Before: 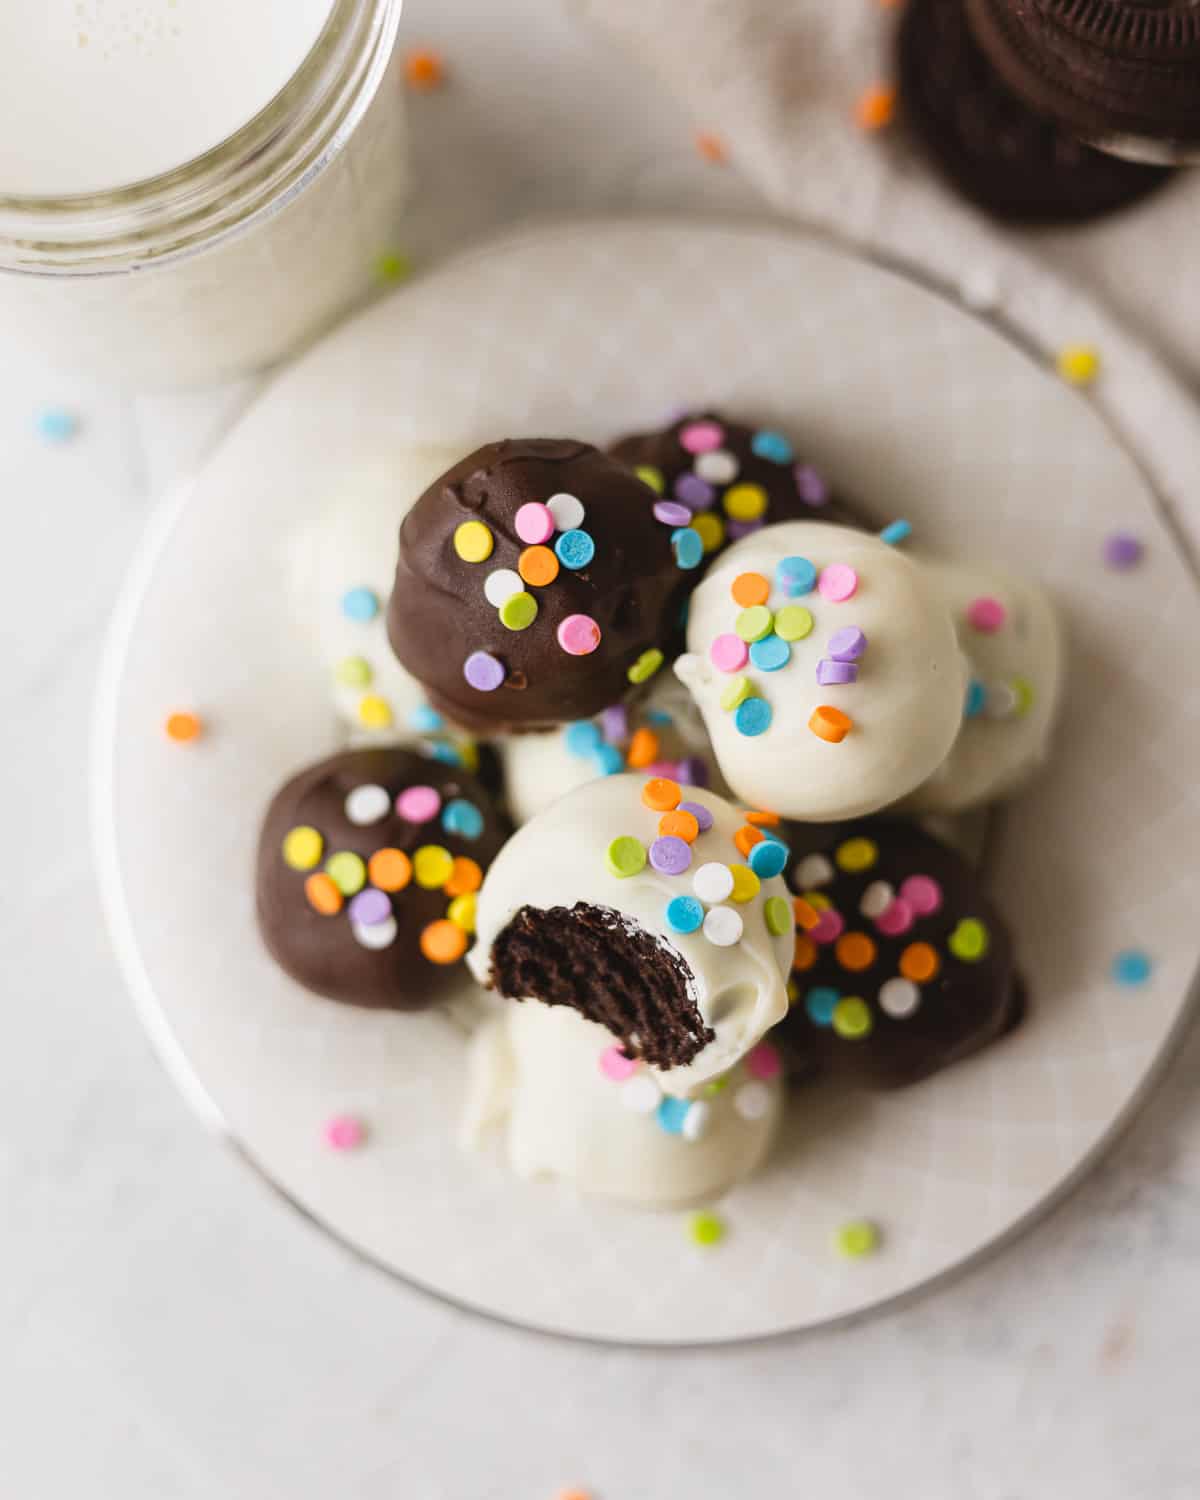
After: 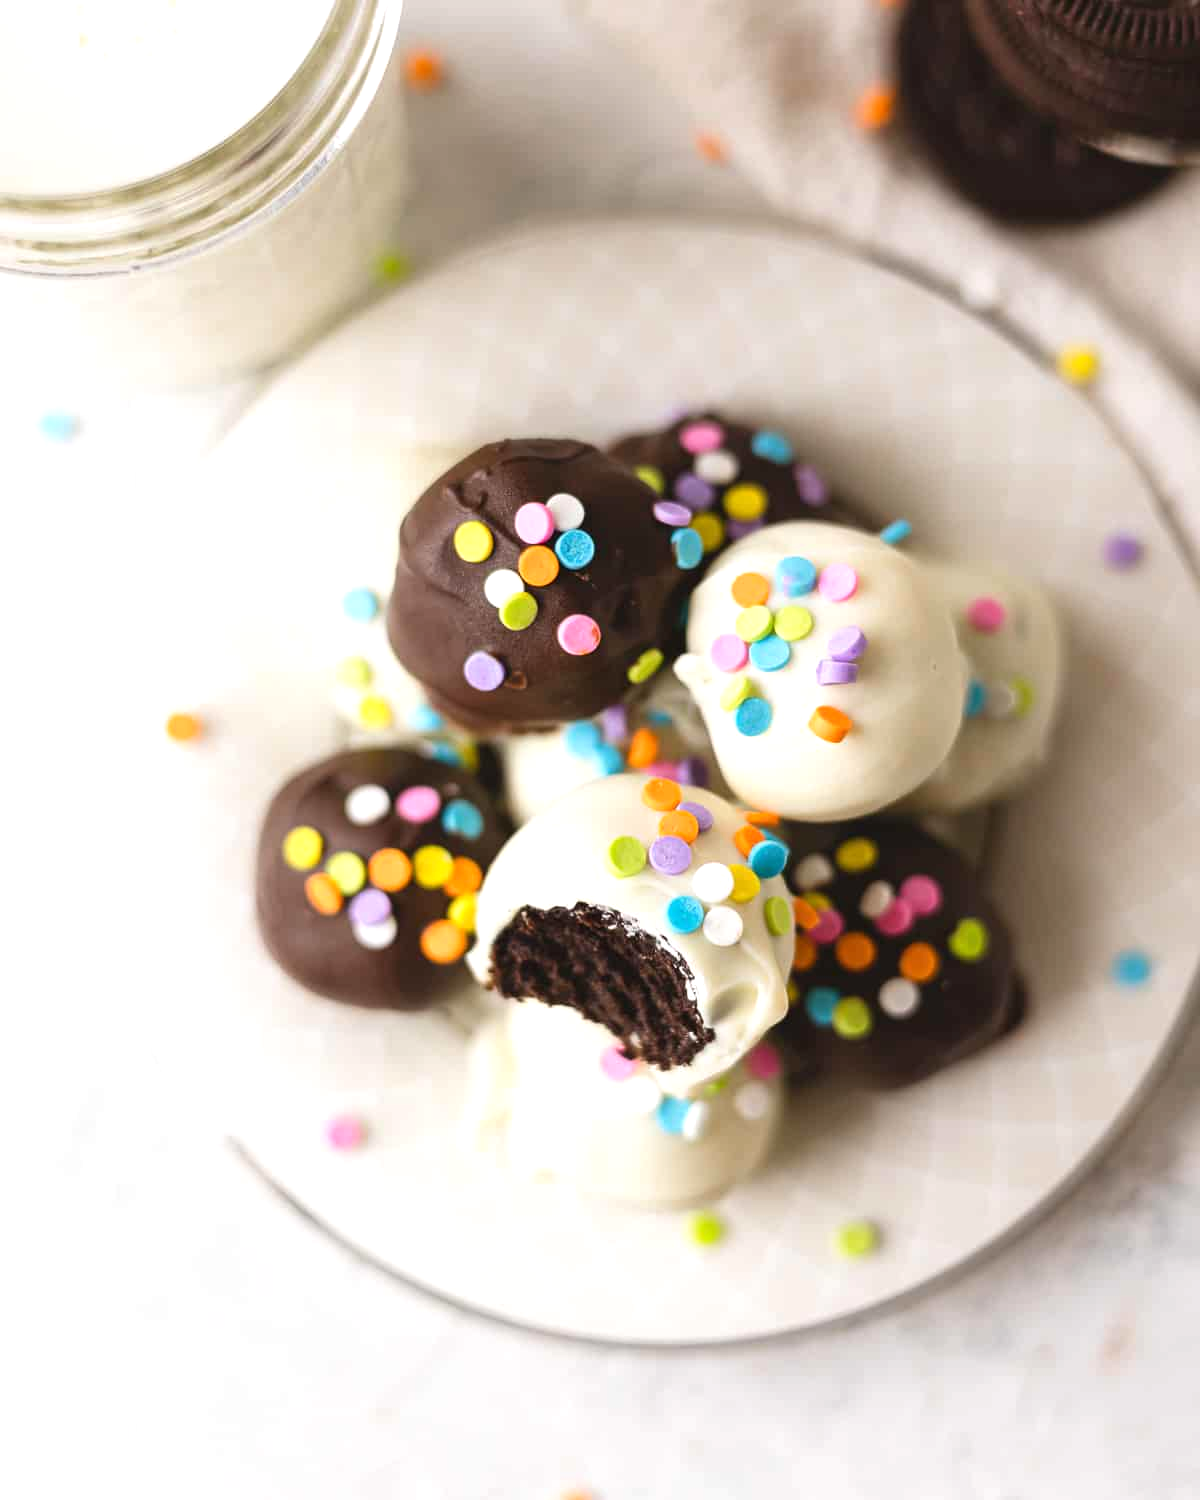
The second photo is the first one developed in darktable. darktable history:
exposure: exposure 0.49 EV, compensate exposure bias true, compensate highlight preservation false
